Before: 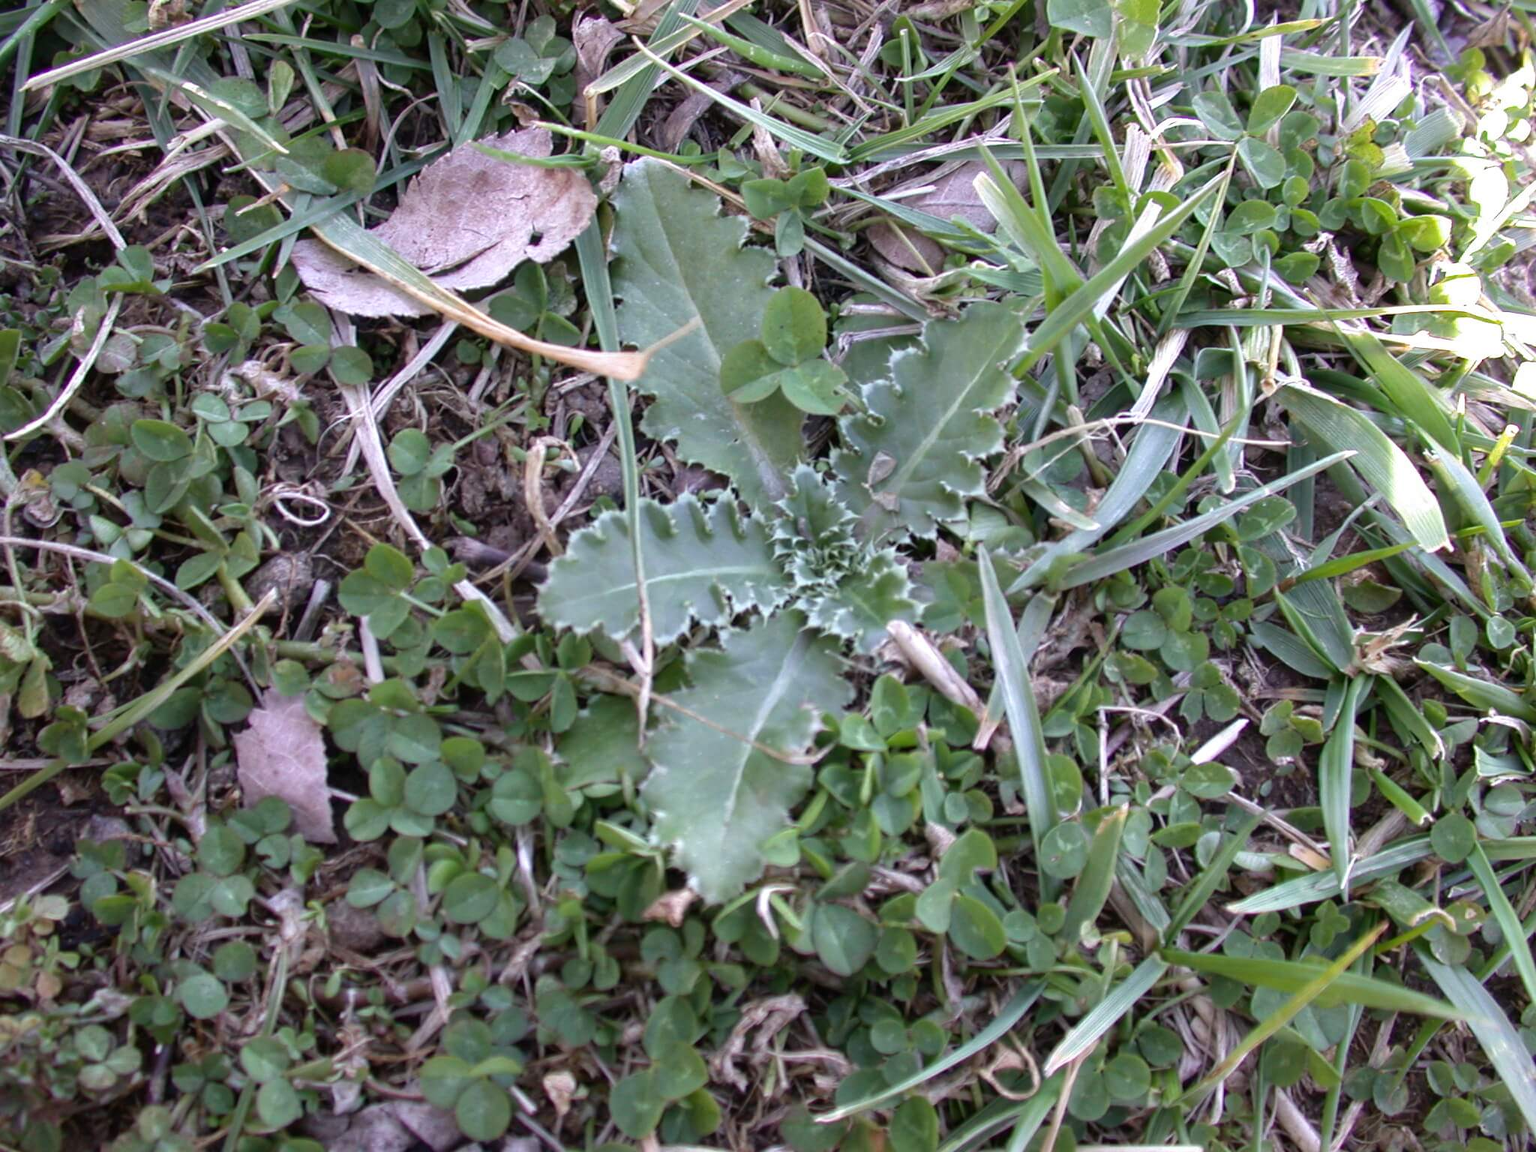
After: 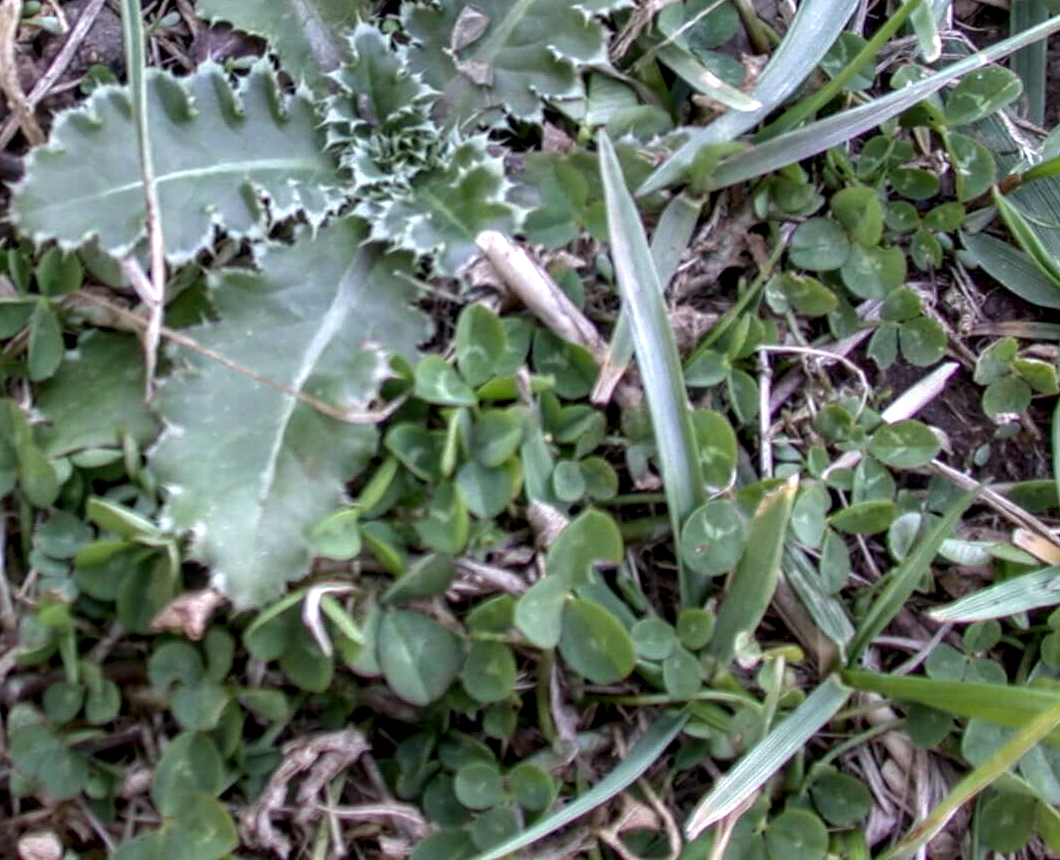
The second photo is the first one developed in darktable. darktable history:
crop: left 34.479%, top 38.822%, right 13.718%, bottom 5.172%
local contrast: highlights 25%, detail 150%
